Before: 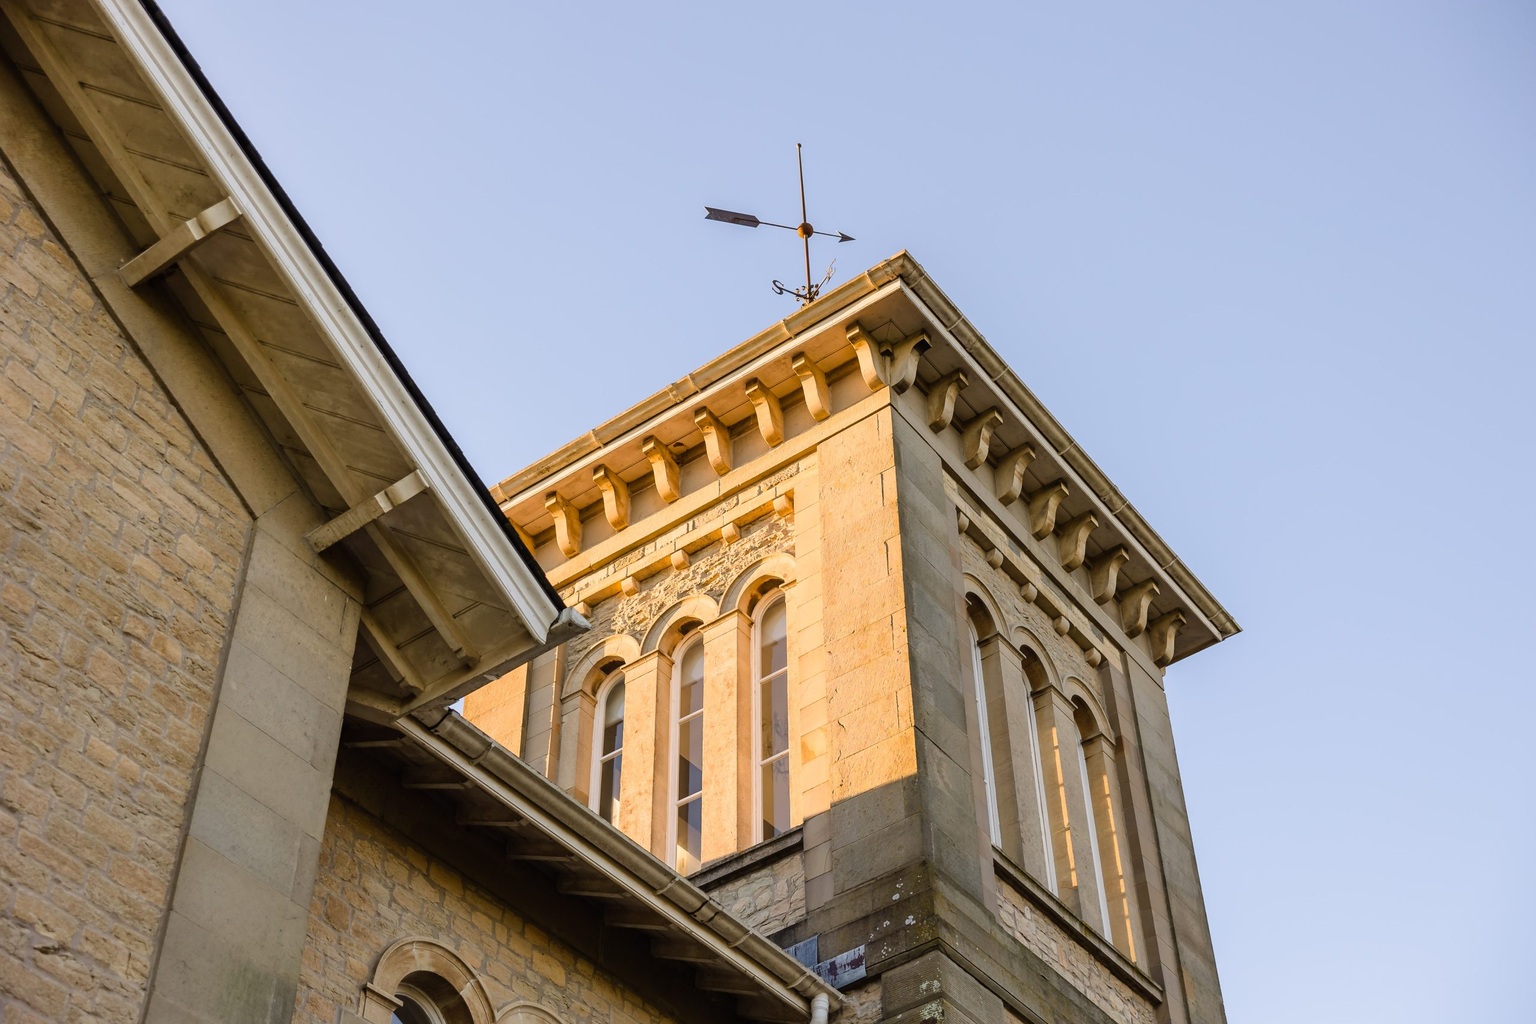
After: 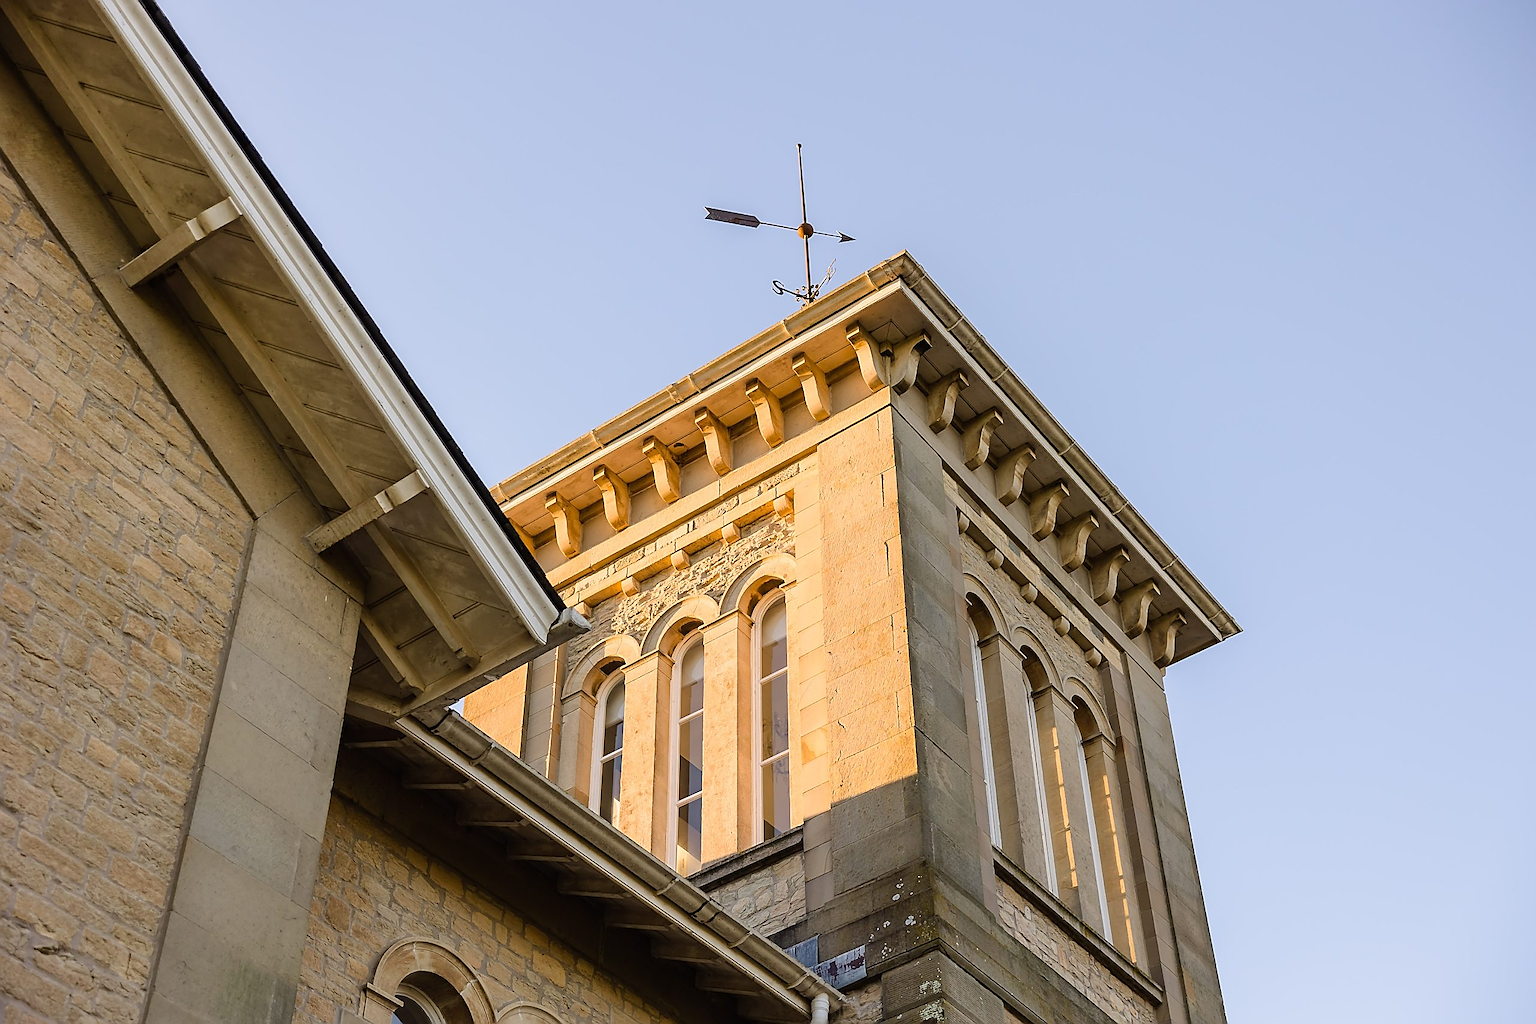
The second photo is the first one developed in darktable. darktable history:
sharpen: radius 1.421, amount 1.239, threshold 0.647
